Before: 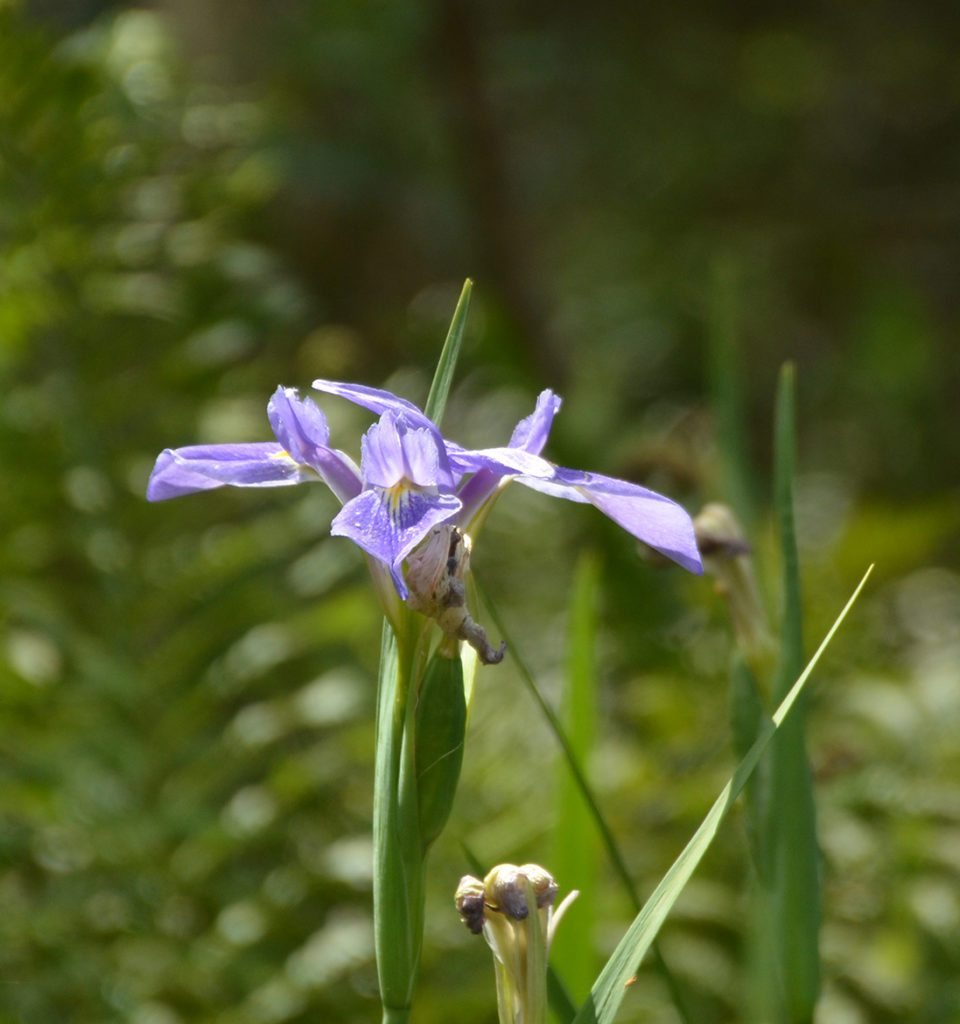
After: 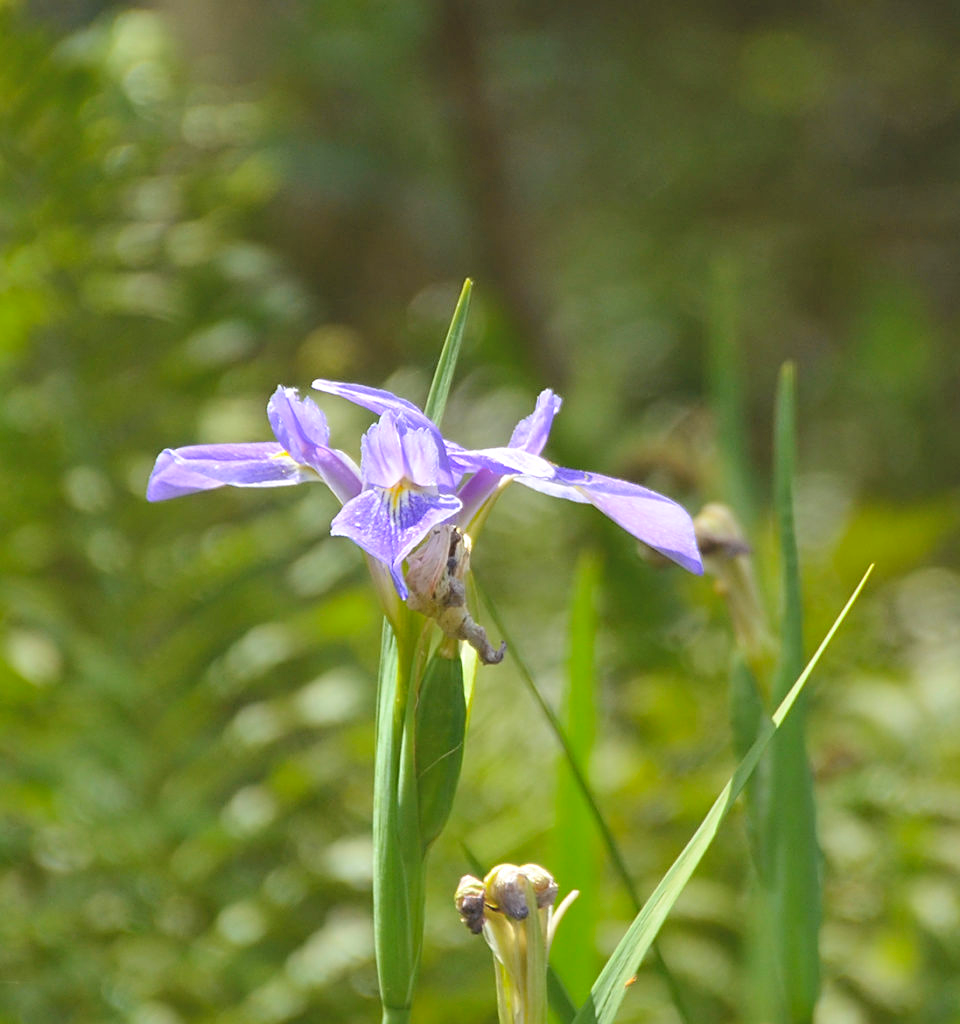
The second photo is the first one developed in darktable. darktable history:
exposure: compensate highlight preservation false
contrast brightness saturation: contrast 0.1, brightness 0.3, saturation 0.14
base curve: preserve colors none
vibrance: vibrance 67%
sharpen: on, module defaults
shadows and highlights: shadows 20.91, highlights -35.45, soften with gaussian
